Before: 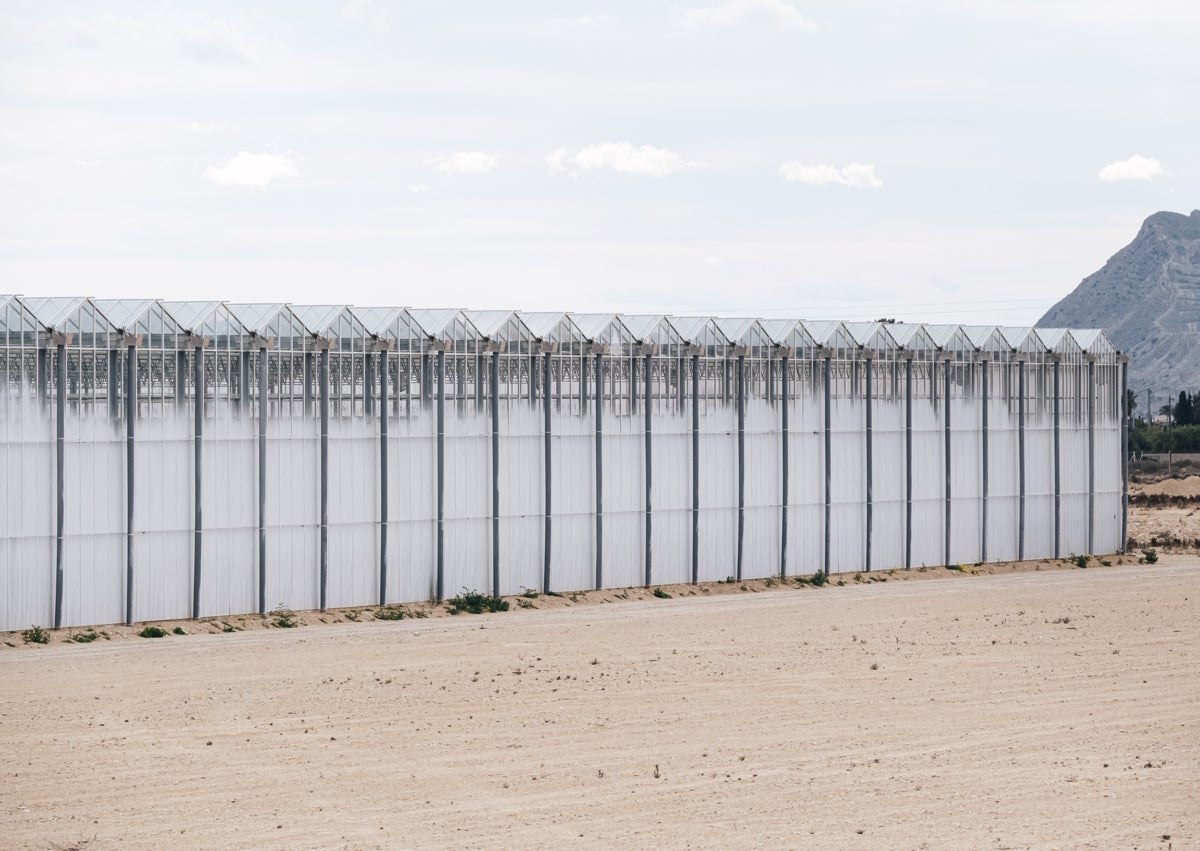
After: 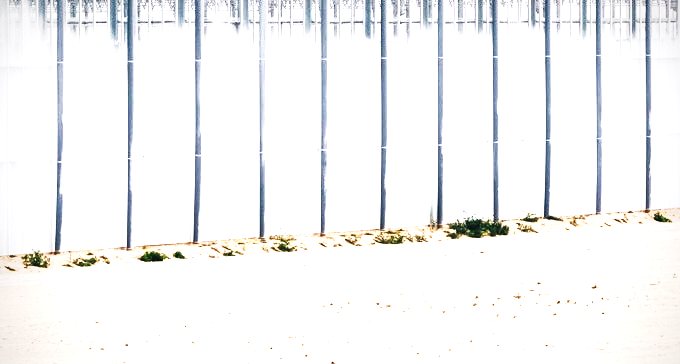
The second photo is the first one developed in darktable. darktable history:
crop: top 44.238%, right 43.295%, bottom 12.932%
exposure: black level correction 0, exposure 1.743 EV, compensate highlight preservation false
tone curve: curves: ch0 [(0, 0) (0.003, 0.007) (0.011, 0.009) (0.025, 0.01) (0.044, 0.012) (0.069, 0.013) (0.1, 0.014) (0.136, 0.021) (0.177, 0.038) (0.224, 0.06) (0.277, 0.099) (0.335, 0.16) (0.399, 0.227) (0.468, 0.329) (0.543, 0.45) (0.623, 0.594) (0.709, 0.756) (0.801, 0.868) (0.898, 0.971) (1, 1)], preserve colors none
vignetting: fall-off radius 61.06%, saturation -0.018, unbound false
